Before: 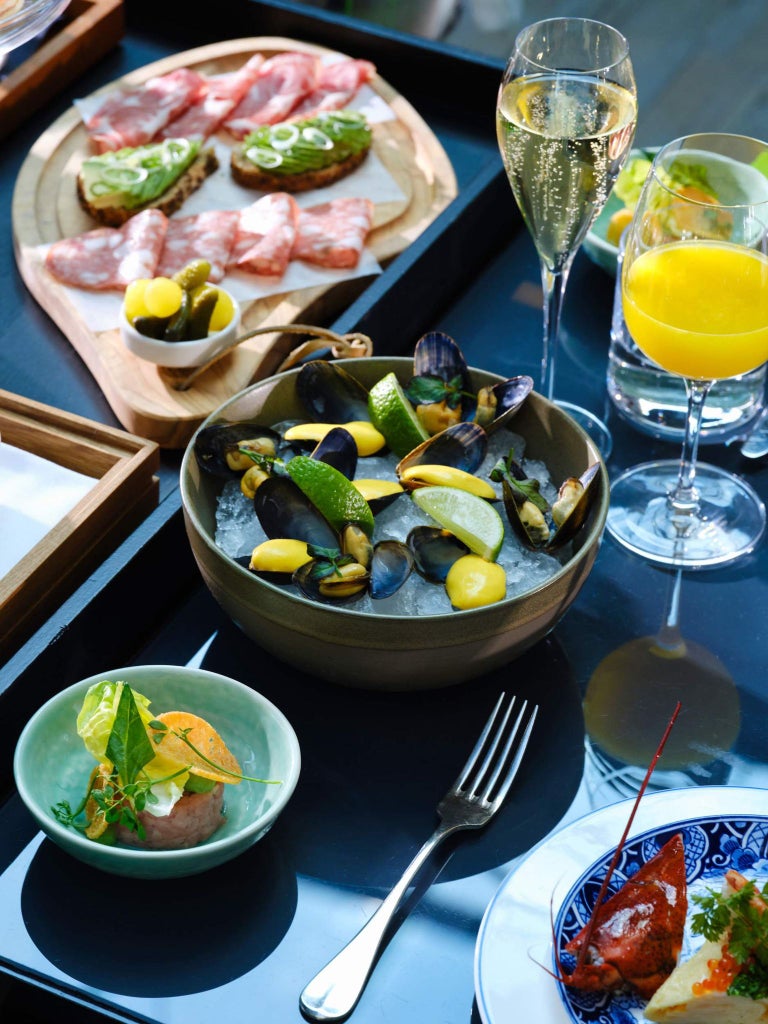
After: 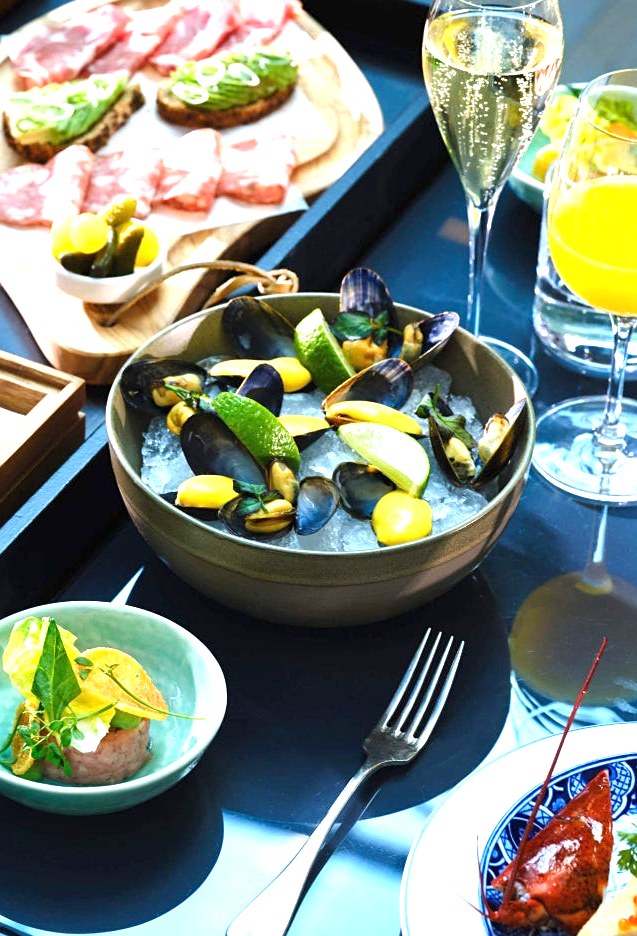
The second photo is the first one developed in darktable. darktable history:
exposure: black level correction 0, exposure 1.104 EV, compensate highlight preservation false
crop: left 9.764%, top 6.261%, right 7.226%, bottom 2.297%
tone equalizer: edges refinement/feathering 500, mask exposure compensation -1.57 EV, preserve details no
sharpen: amount 0.206
